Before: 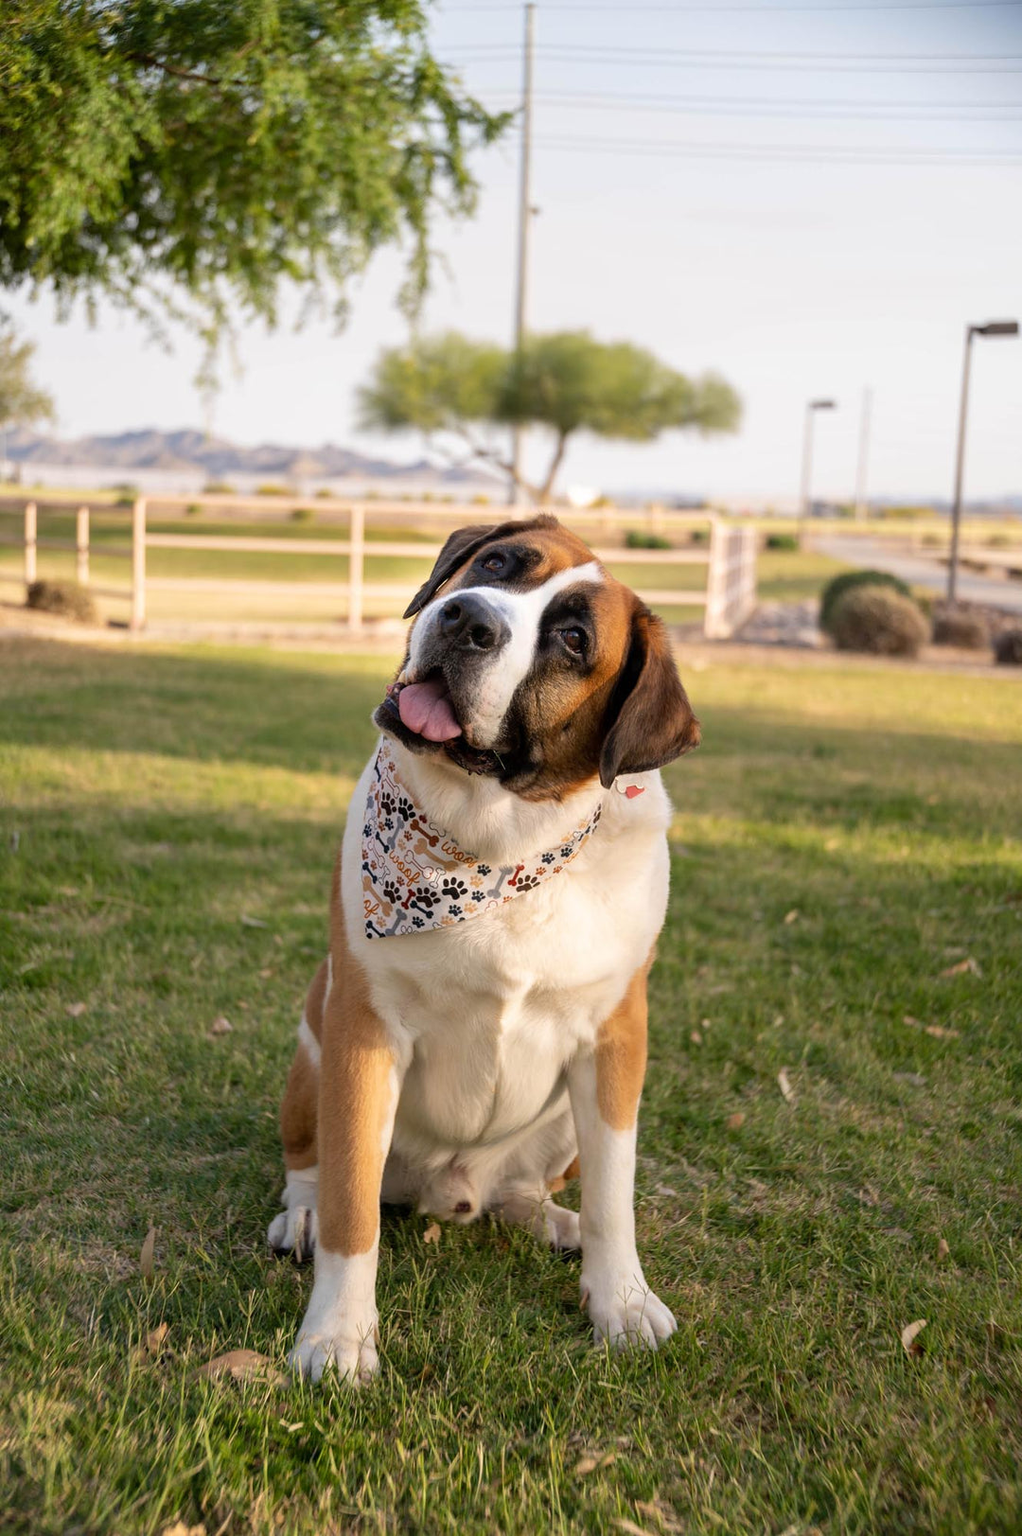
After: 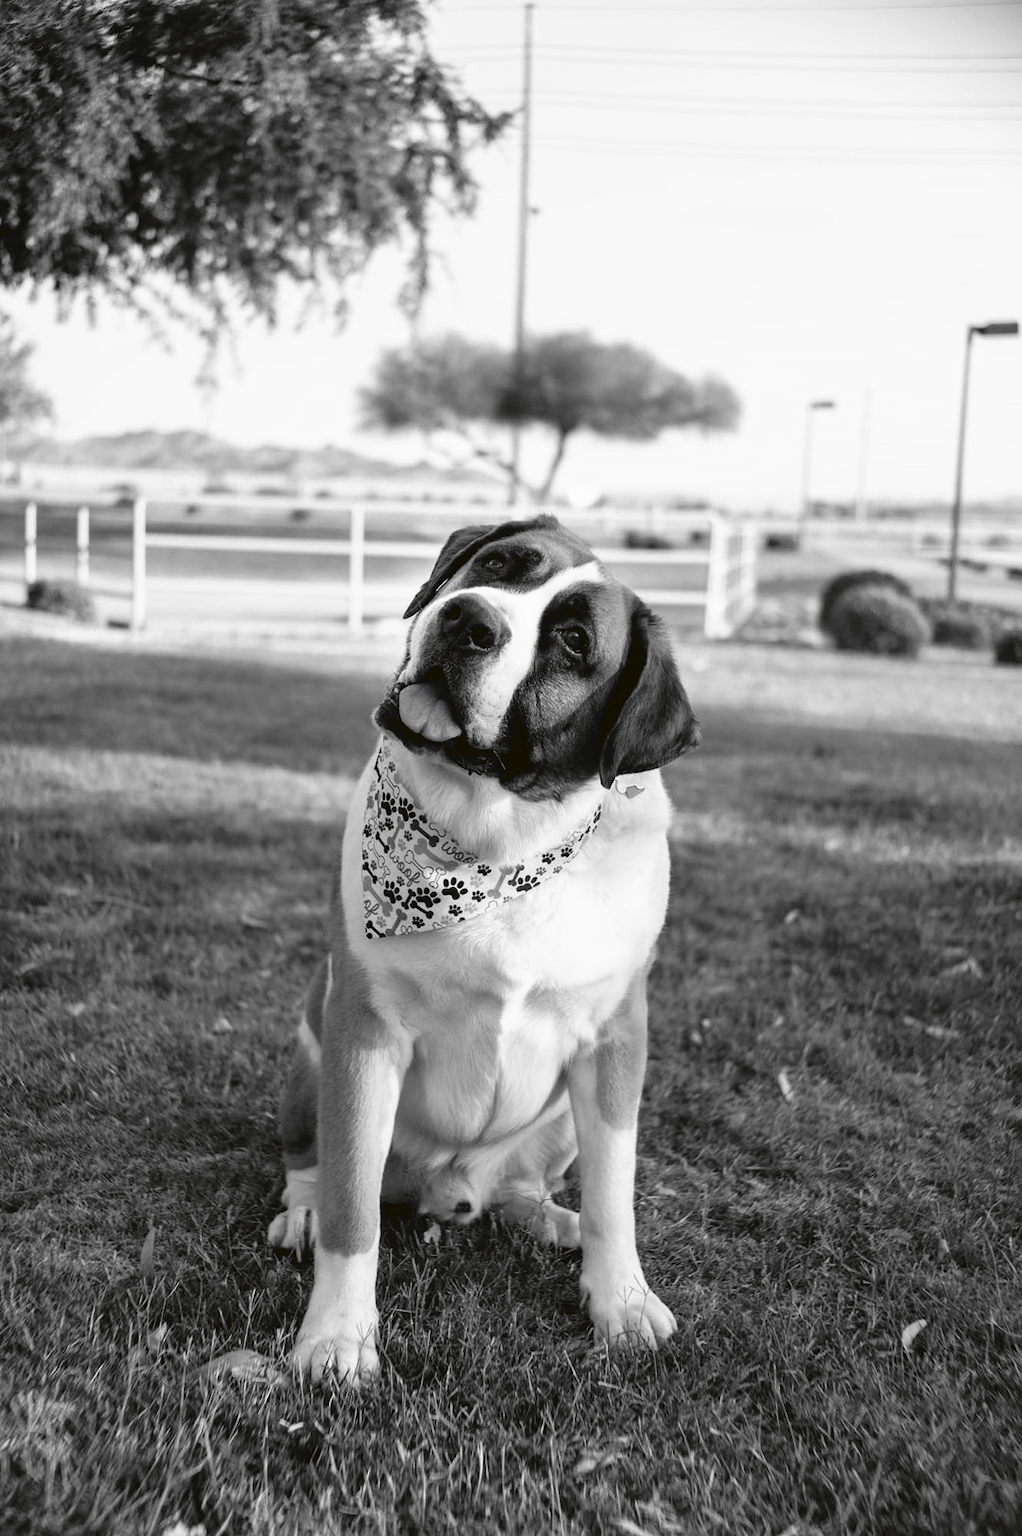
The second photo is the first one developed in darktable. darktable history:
tone curve: curves: ch0 [(0, 0) (0.003, 0.047) (0.011, 0.047) (0.025, 0.047) (0.044, 0.049) (0.069, 0.051) (0.1, 0.062) (0.136, 0.086) (0.177, 0.125) (0.224, 0.178) (0.277, 0.246) (0.335, 0.324) (0.399, 0.407) (0.468, 0.48) (0.543, 0.57) (0.623, 0.675) (0.709, 0.772) (0.801, 0.876) (0.898, 0.963) (1, 1)], preserve colors none
color look up table: target L [93.75, 90.94, 84.2, 85.27, 78.43, 70.23, 47.64, 49.64, 42.78, 30.01, 17.06, 200.09, 81.69, 79.52, 71.47, 70.73, 61.96, 59.92, 54.76, 59.41, 36.85, 24.42, 23.22, 21.4, 96.54, 88.12, 87.41, 78.43, 66.62, 74.05, 67.37, 81.33, 66.62, 52.41, 49.9, 73.31, 38.24, 33.74, 7.247, 16.59, 89.53, 85.27, 78.43, 79.52, 74.42, 59.15, 52.8, 45.09, 24.42], target a [-0.003, -0.003, 0, -0.002, 0, 0.001, 0, 0, 0, 0.001, 0, 0, 0.001, 0.001, 0, 0.001, 0.001, 0.001, 0, 0.001, 0.001, 0, 0.001, 0.001, -0.002, 0 ×9, 0.001, 0, 0, 0.001, -0.359, 0, -0.003, -0.002, 0, 0.001, 0, 0.001, 0, 0.001, 0], target b [0.025, 0.025, 0.002, 0.024, 0.002, -0.005, 0, 0, 0, -0.004, -0.001, 0, 0.001, -0.006, 0.001, -0.005, -0.005, -0.005, 0, -0.005, -0.004, -0.001, -0.004, -0.004, 0.025, 0.001, 0.001, 0.002, 0.001, 0.001, 0.001, 0.002, 0.001, 0, -0.005, 0.001, 0, -0.004, 4.428, -0.002, 0.025, 0.024, 0.002, -0.006, 0.001, -0.005, 0, -0.004, -0.001], num patches 49
